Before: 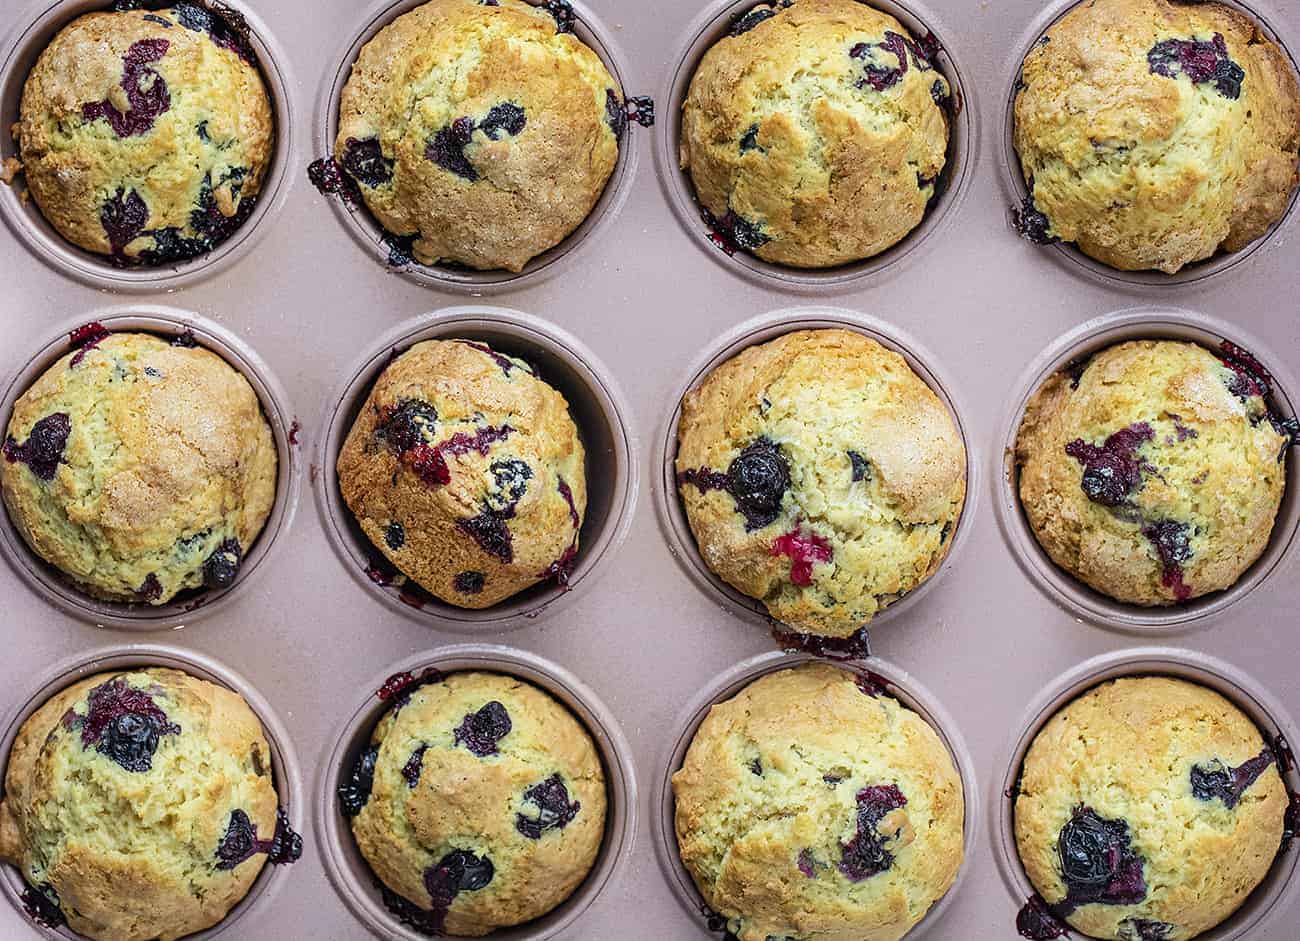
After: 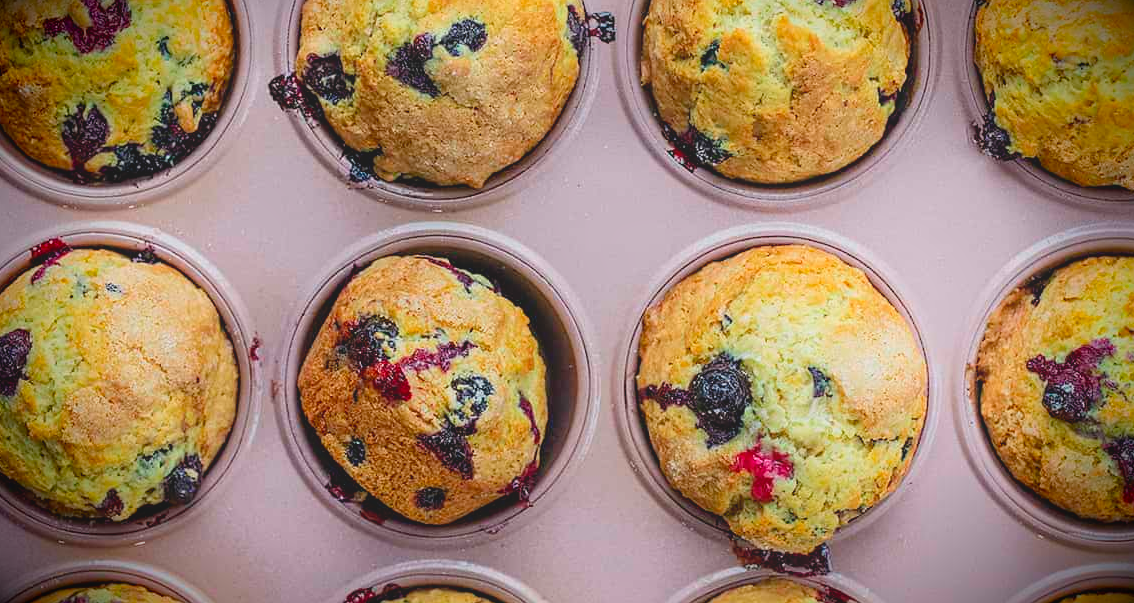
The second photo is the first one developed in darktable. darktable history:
crop: left 3.03%, top 8.977%, right 9.681%, bottom 26.936%
vignetting: fall-off start 79.25%, brightness -0.998, saturation 0.489, width/height ratio 1.329
shadows and highlights: shadows -89.38, highlights 90.45, soften with gaussian
contrast brightness saturation: contrast -0.205, saturation 0.187
local contrast: mode bilateral grid, contrast 10, coarseness 26, detail 115%, midtone range 0.2
